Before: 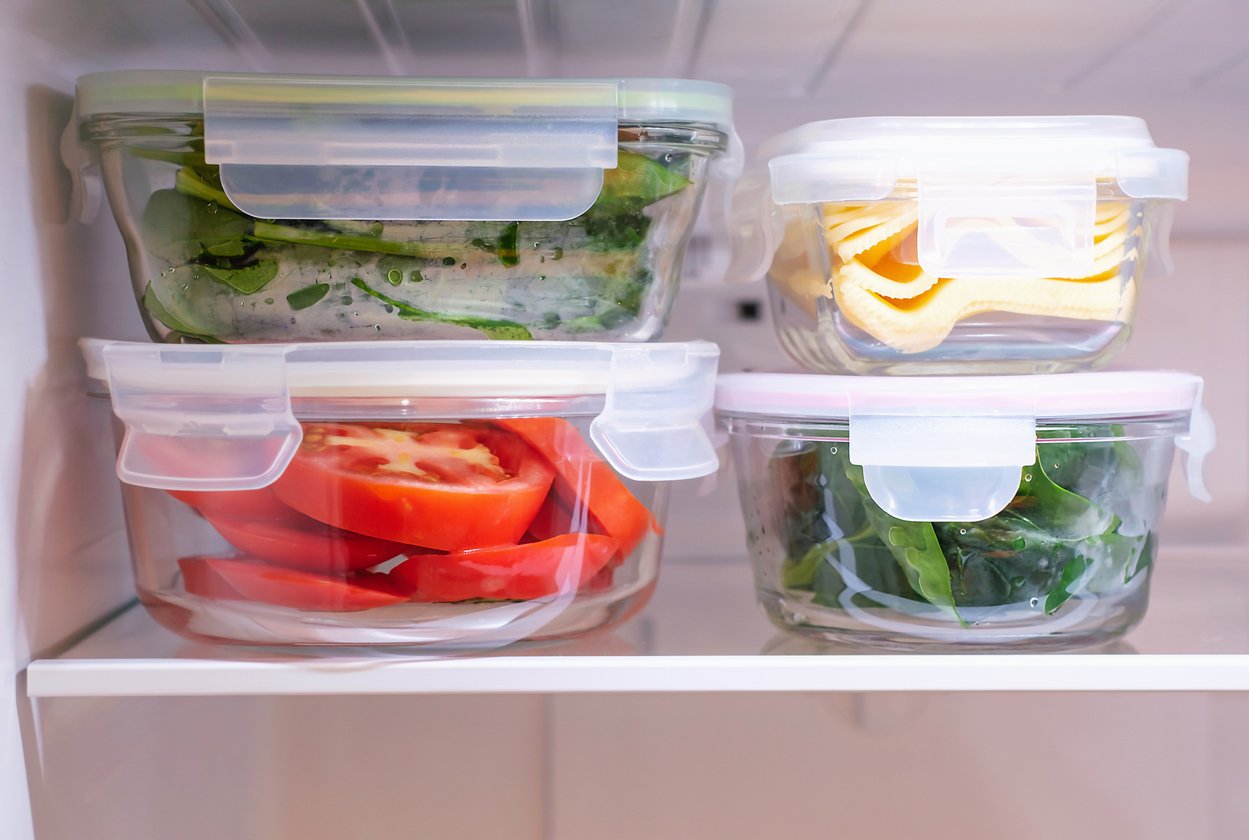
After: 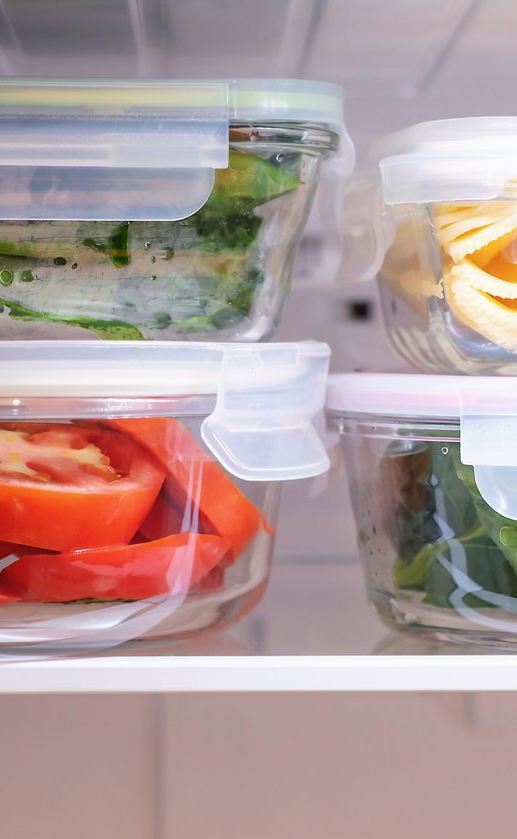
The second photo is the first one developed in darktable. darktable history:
contrast brightness saturation: saturation -0.065
crop: left 31.155%, right 27.389%
